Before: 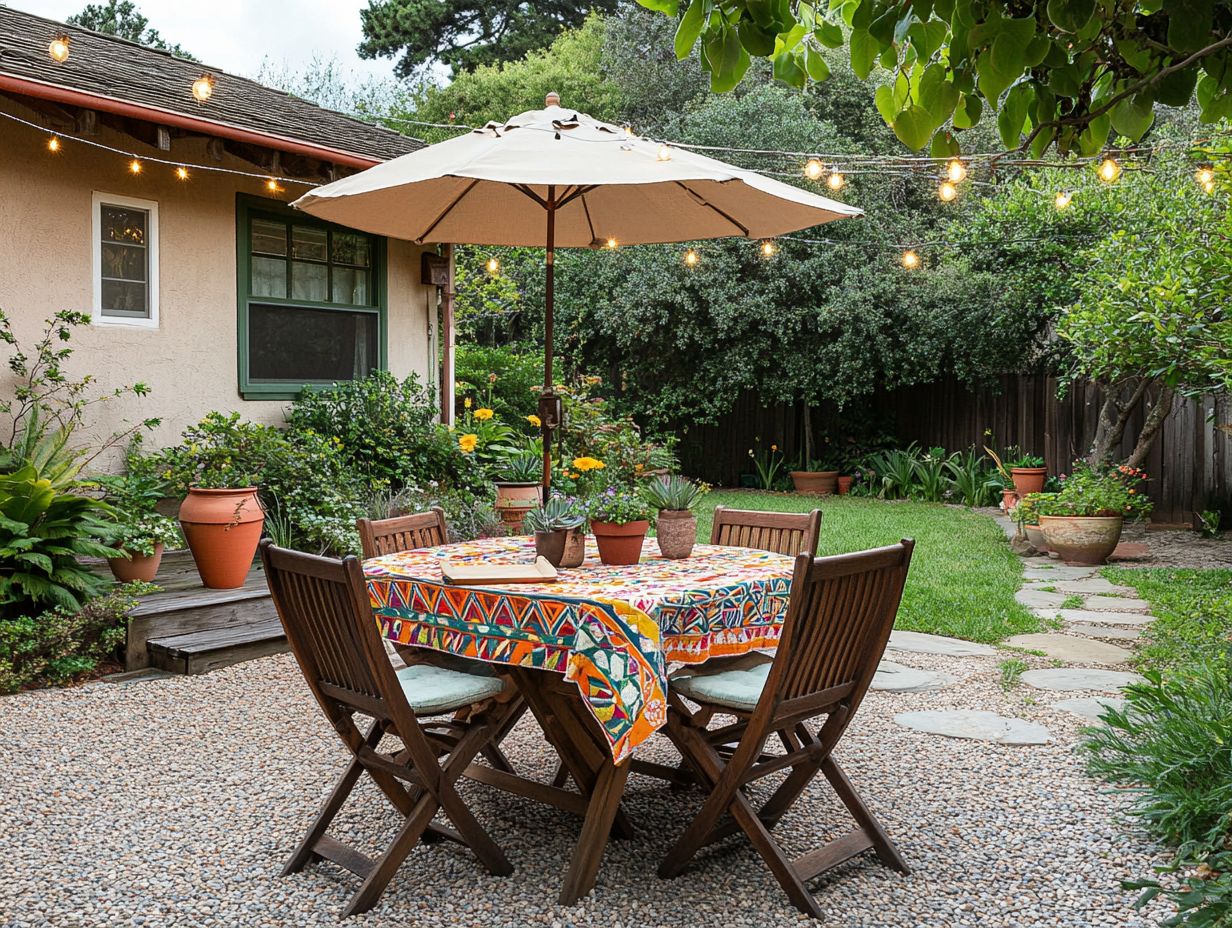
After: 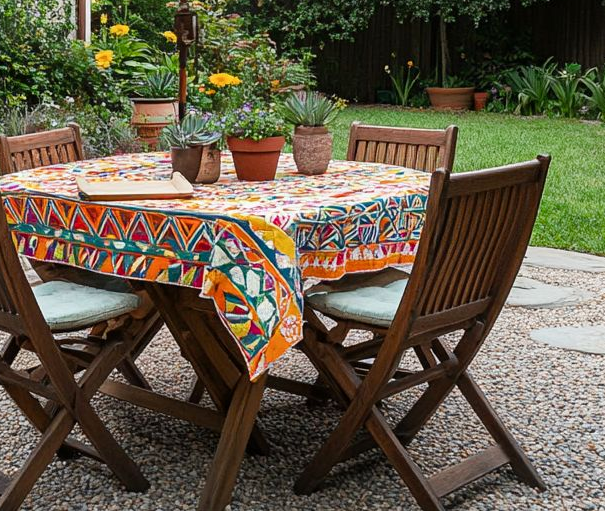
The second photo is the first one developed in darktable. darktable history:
color balance rgb: perceptual saturation grading › global saturation 1.665%, perceptual saturation grading › highlights -2.962%, perceptual saturation grading › mid-tones 4.701%, perceptual saturation grading › shadows 8.429%
crop: left 29.604%, top 41.408%, right 21.209%, bottom 3.476%
